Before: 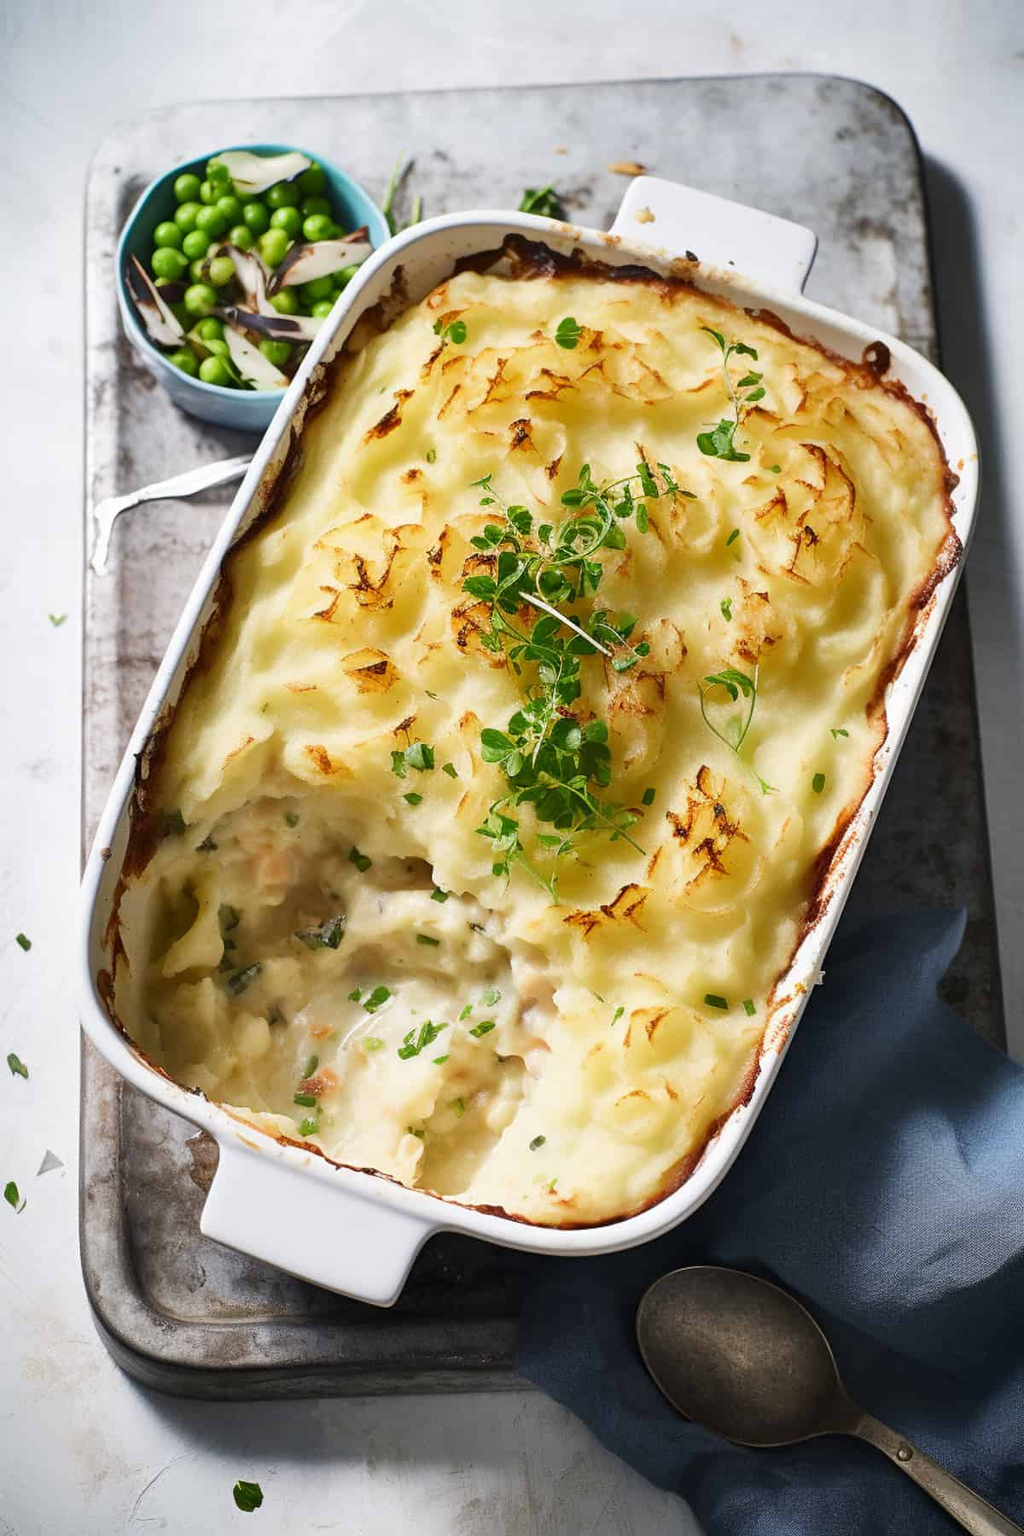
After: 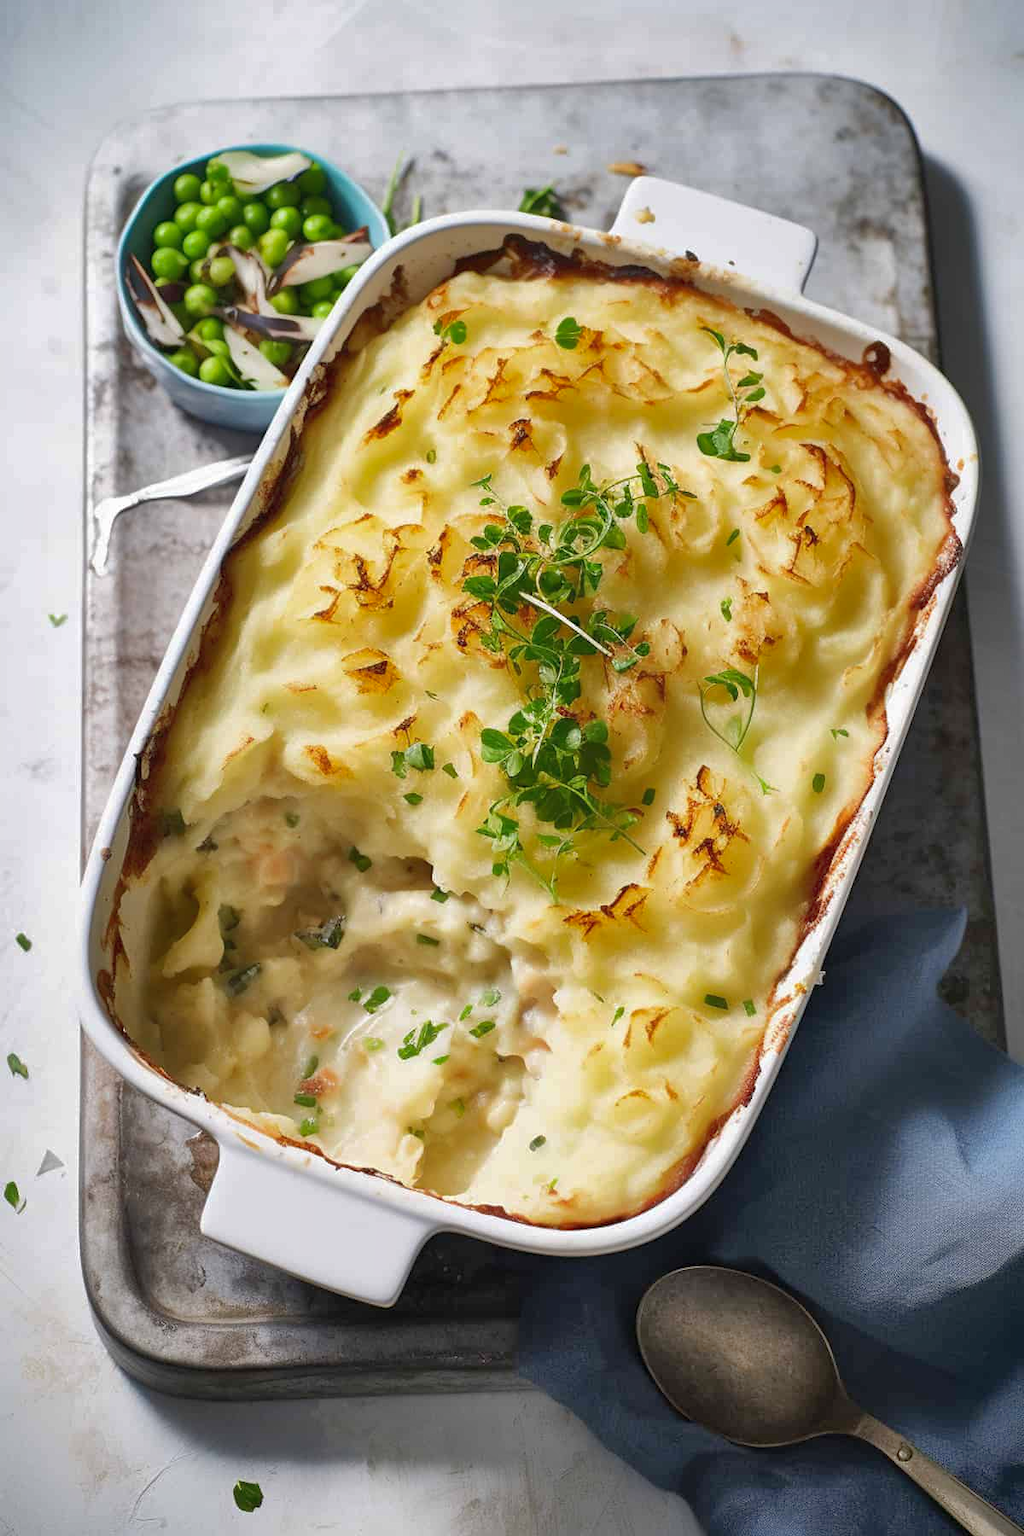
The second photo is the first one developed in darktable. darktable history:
shadows and highlights: shadows color adjustment 98.02%, highlights color adjustment 58.65%
